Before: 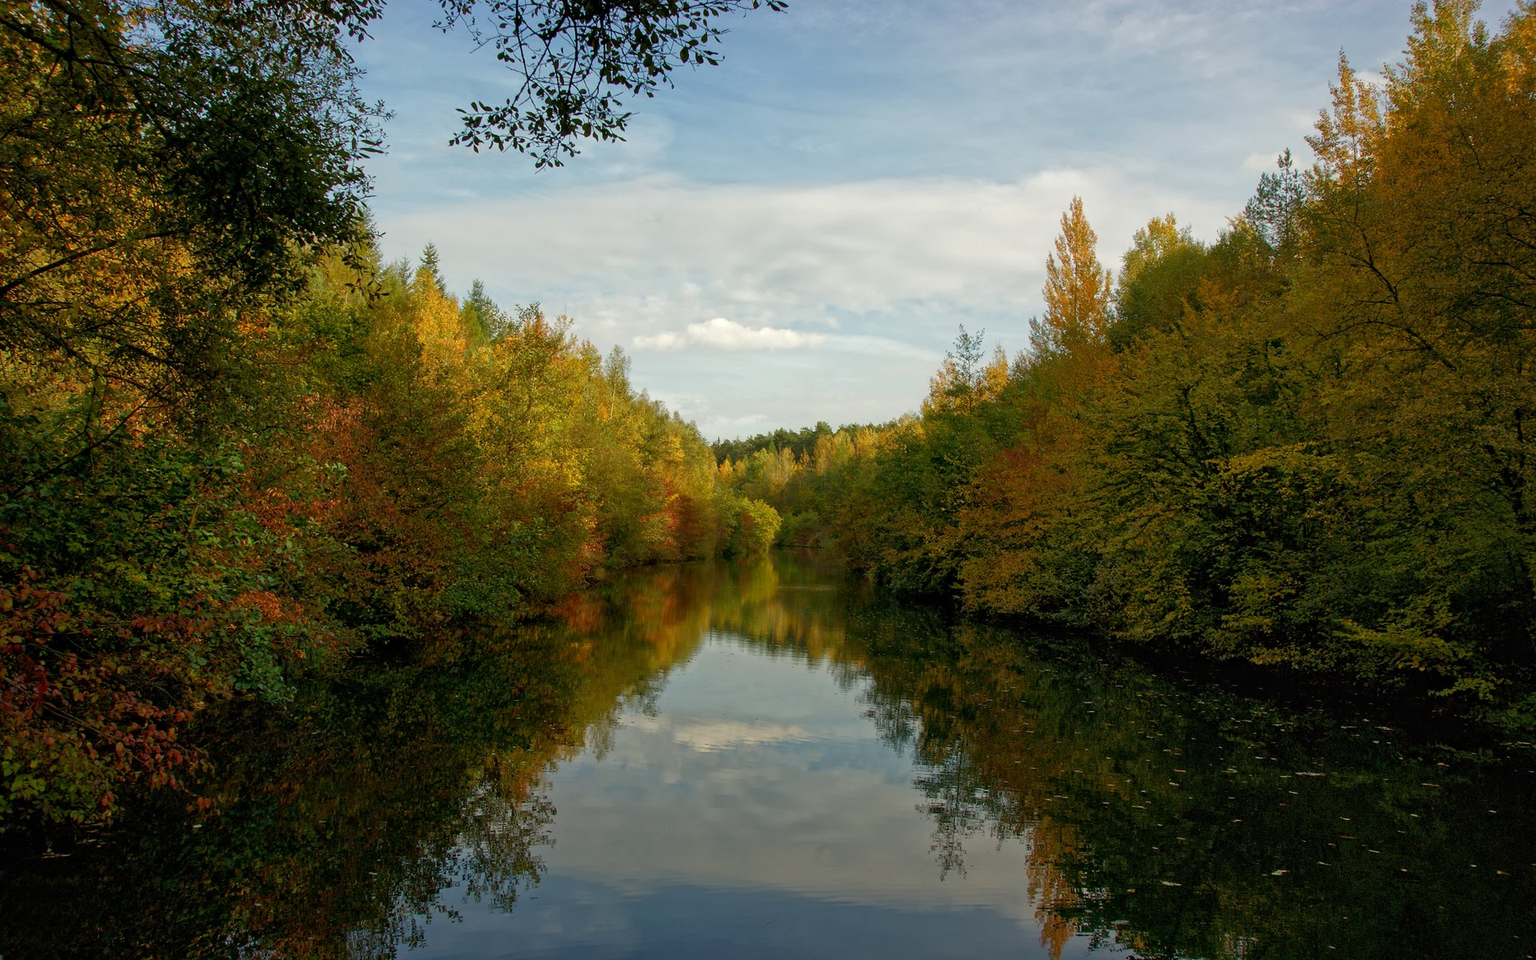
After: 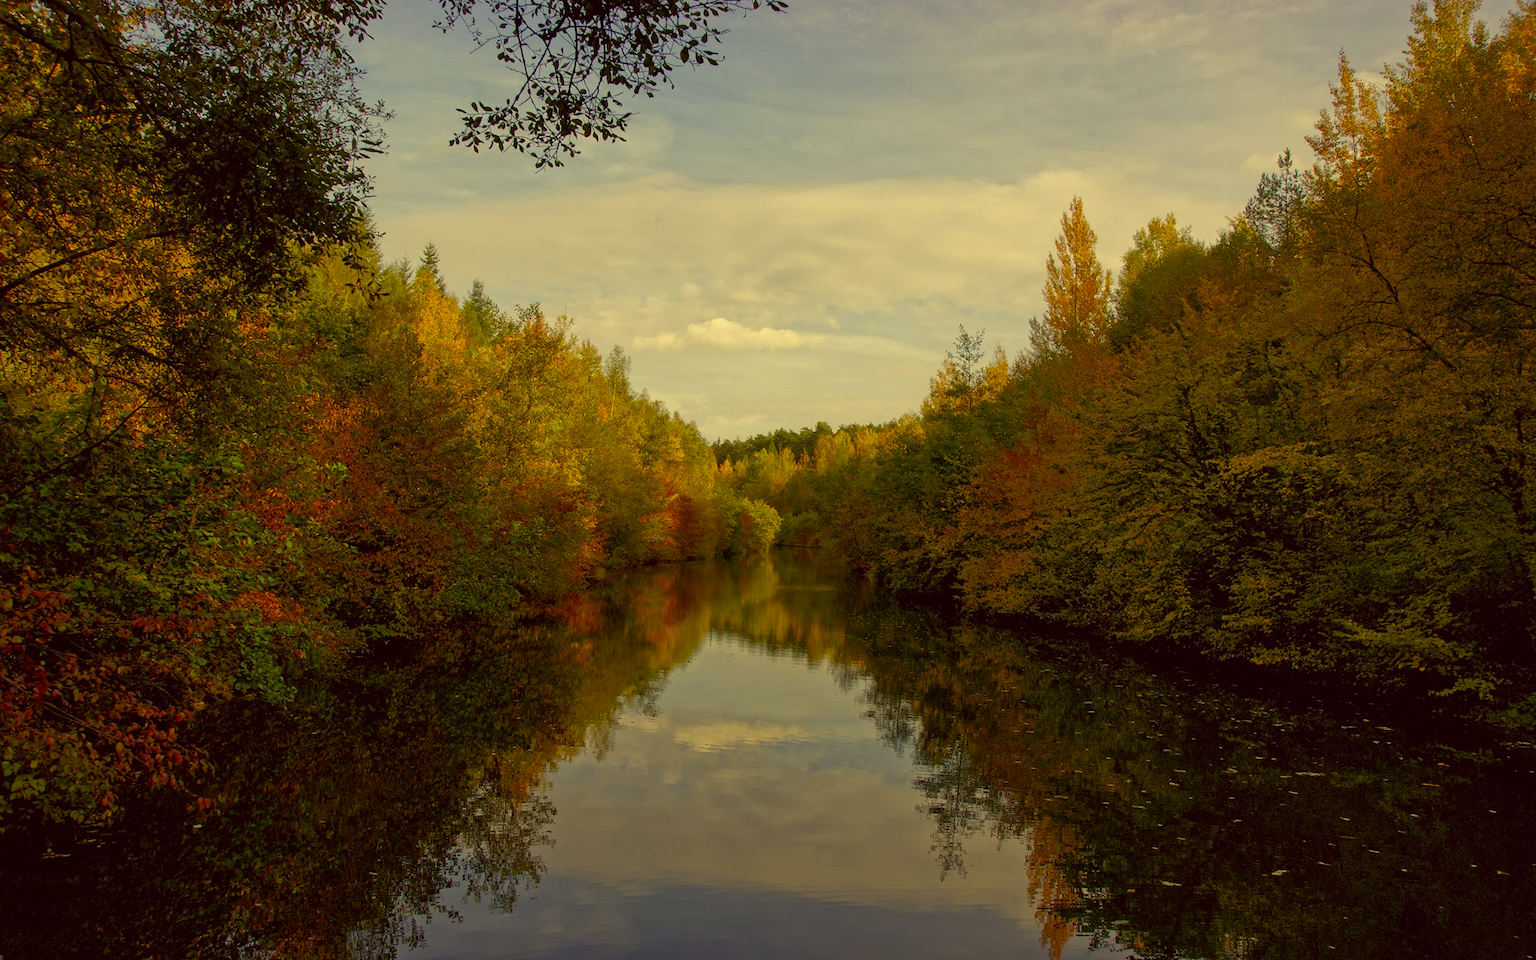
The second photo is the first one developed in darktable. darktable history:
shadows and highlights: radius 121.13, shadows 21.4, white point adjustment -9.72, highlights -14.39, soften with gaussian
color correction: highlights a* -0.482, highlights b* 40, shadows a* 9.8, shadows b* -0.161
